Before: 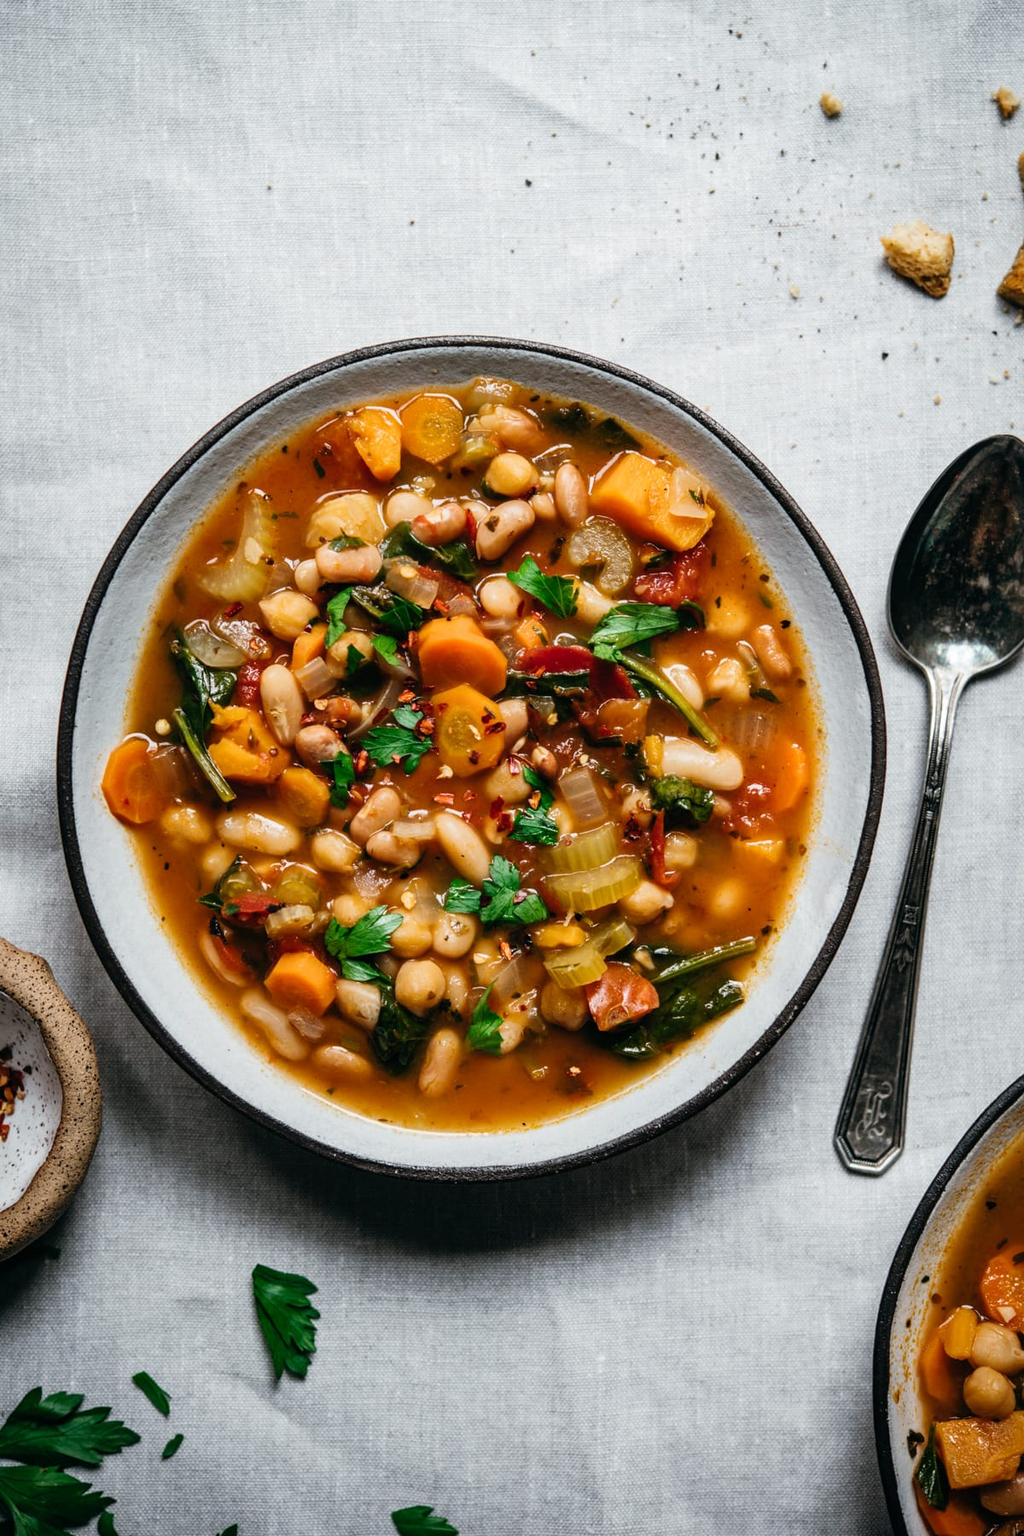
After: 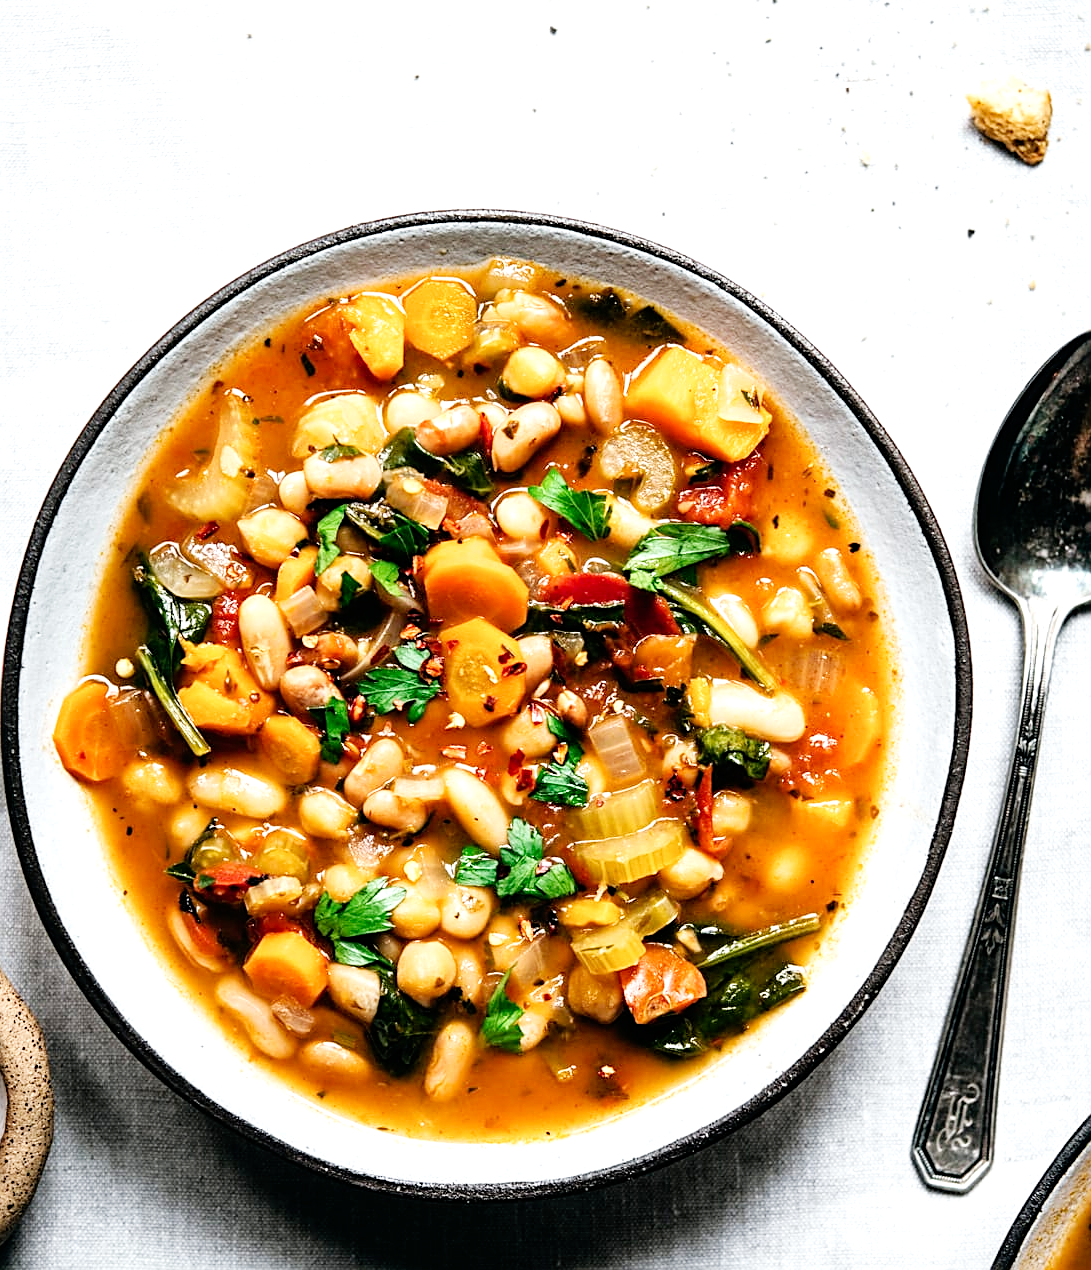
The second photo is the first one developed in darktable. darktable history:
tone curve: curves: ch0 [(0, 0) (0.004, 0.001) (0.133, 0.151) (0.325, 0.399) (0.475, 0.579) (0.832, 0.902) (1, 1)], preserve colors none
sharpen: on, module defaults
crop: left 5.532%, top 10.271%, right 3.486%, bottom 19.134%
tone equalizer: -8 EV -0.744 EV, -7 EV -0.731 EV, -6 EV -0.573 EV, -5 EV -0.38 EV, -3 EV 0.376 EV, -2 EV 0.6 EV, -1 EV 0.682 EV, +0 EV 0.749 EV
